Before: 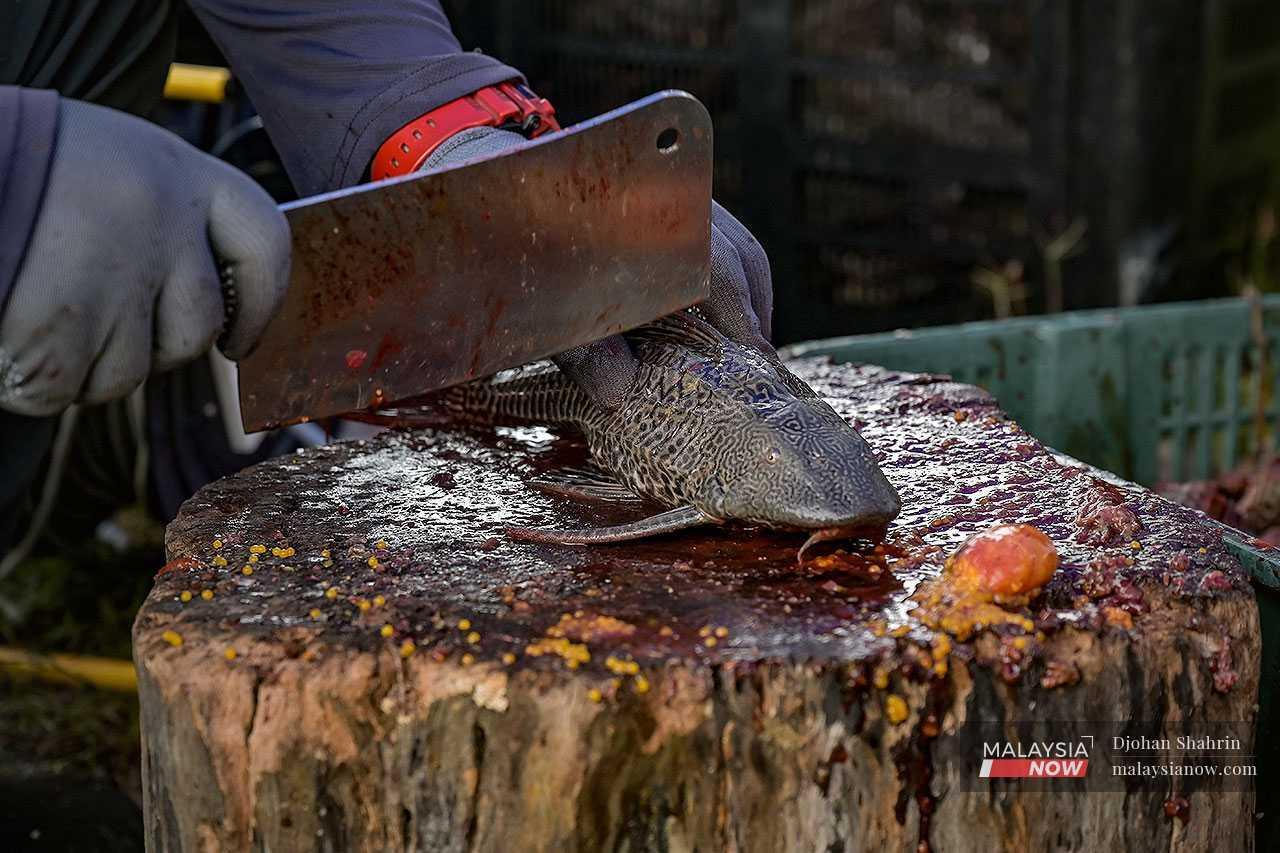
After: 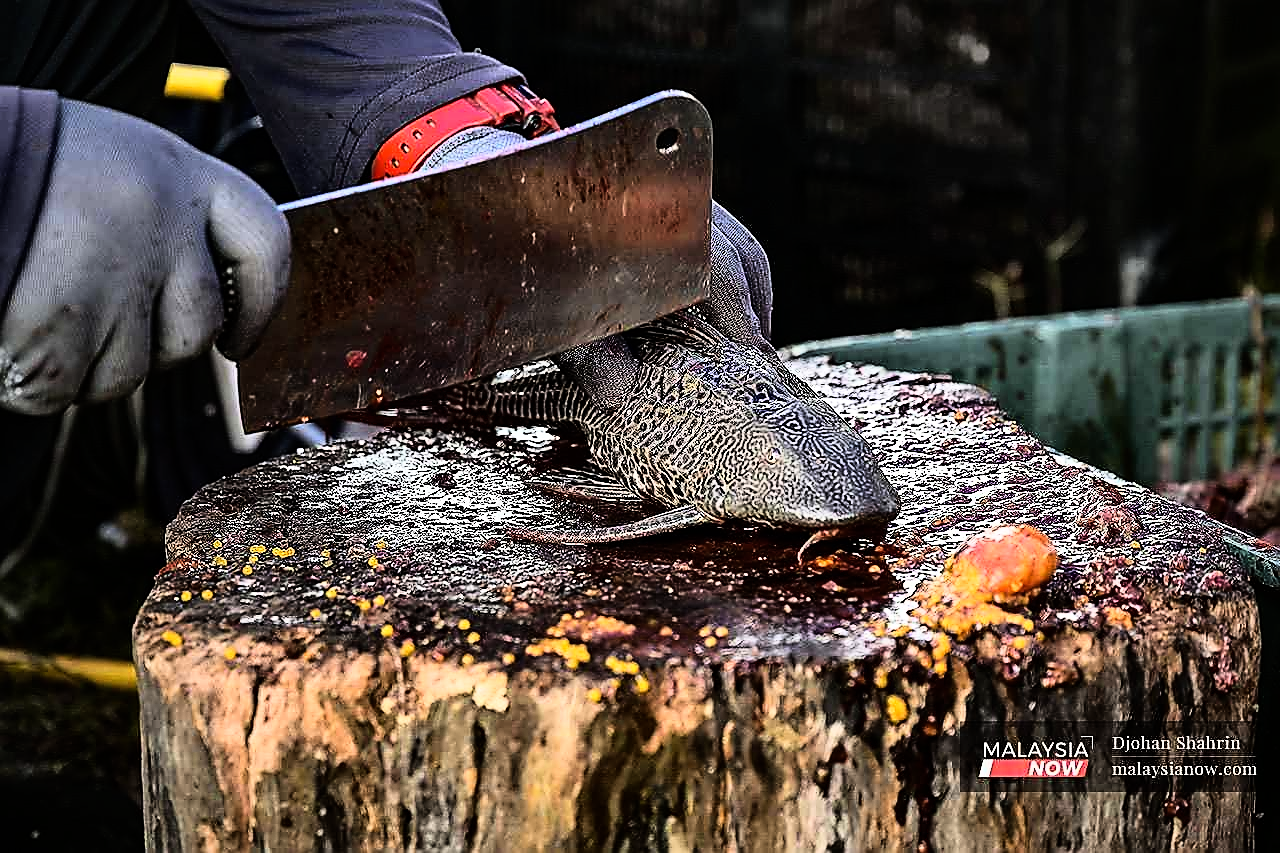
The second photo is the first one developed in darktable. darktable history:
sharpen: radius 1.4, amount 1.25, threshold 0.7
rgb curve: curves: ch0 [(0, 0) (0.21, 0.15) (0.24, 0.21) (0.5, 0.75) (0.75, 0.96) (0.89, 0.99) (1, 1)]; ch1 [(0, 0.02) (0.21, 0.13) (0.25, 0.2) (0.5, 0.67) (0.75, 0.9) (0.89, 0.97) (1, 1)]; ch2 [(0, 0.02) (0.21, 0.13) (0.25, 0.2) (0.5, 0.67) (0.75, 0.9) (0.89, 0.97) (1, 1)], compensate middle gray true
